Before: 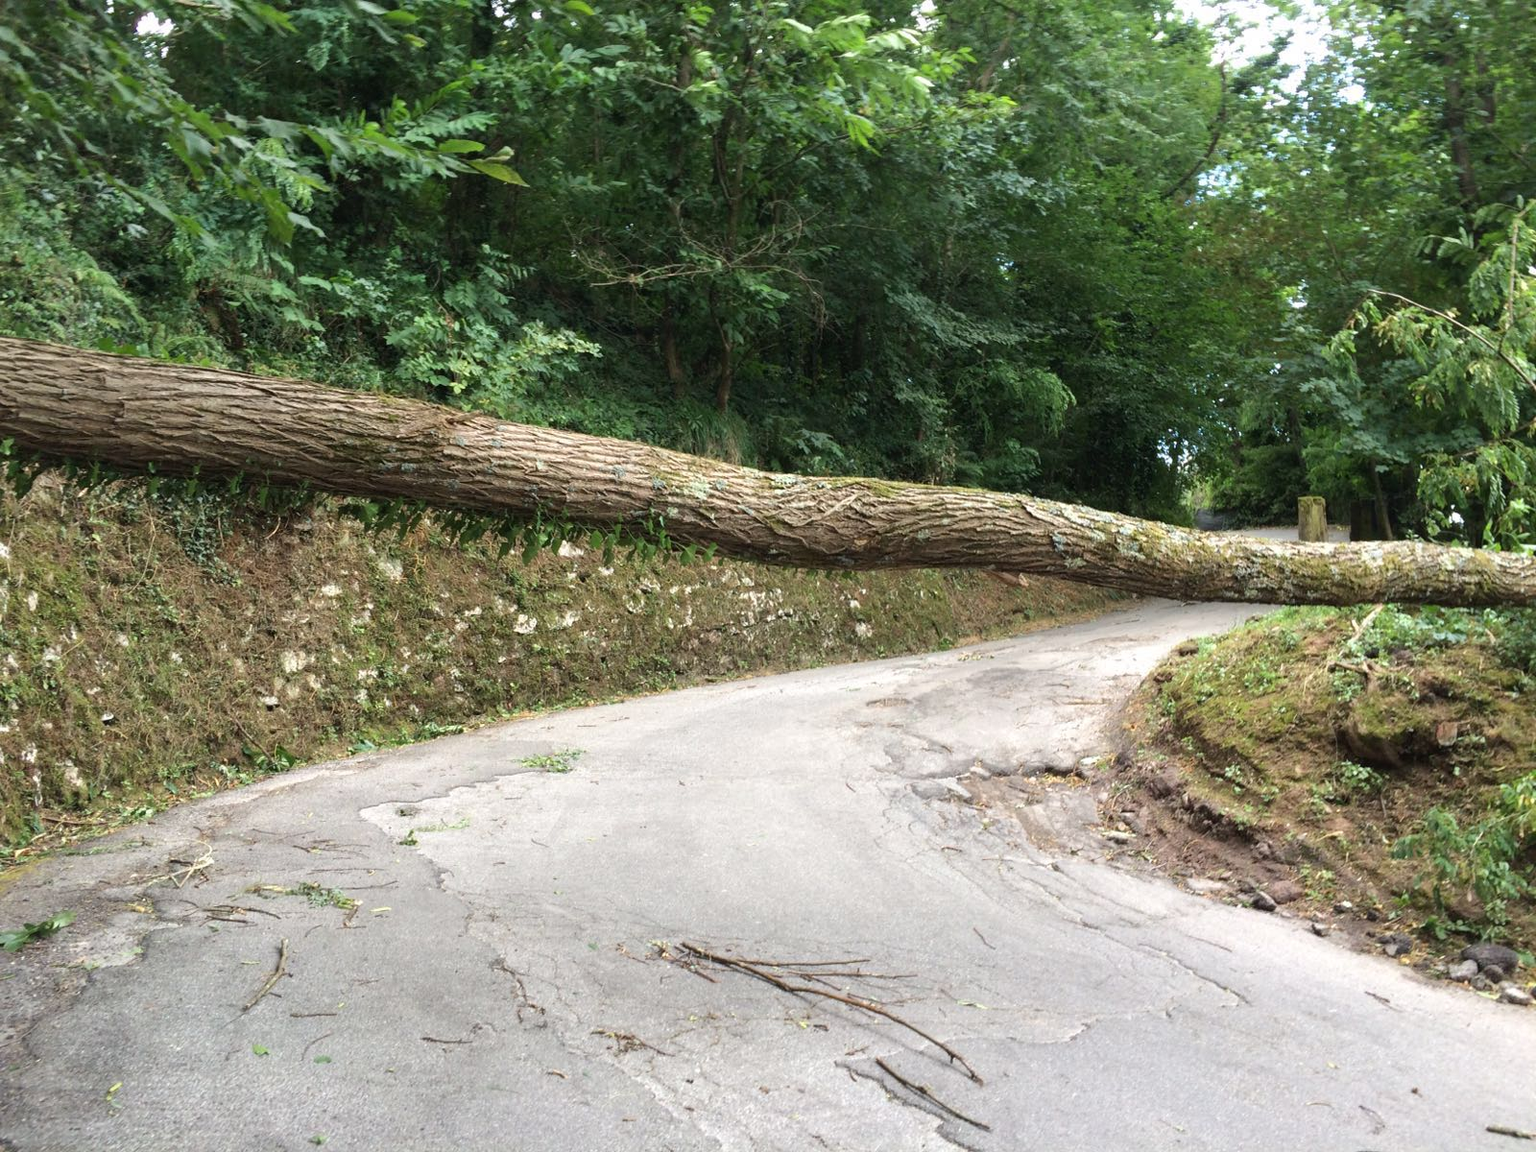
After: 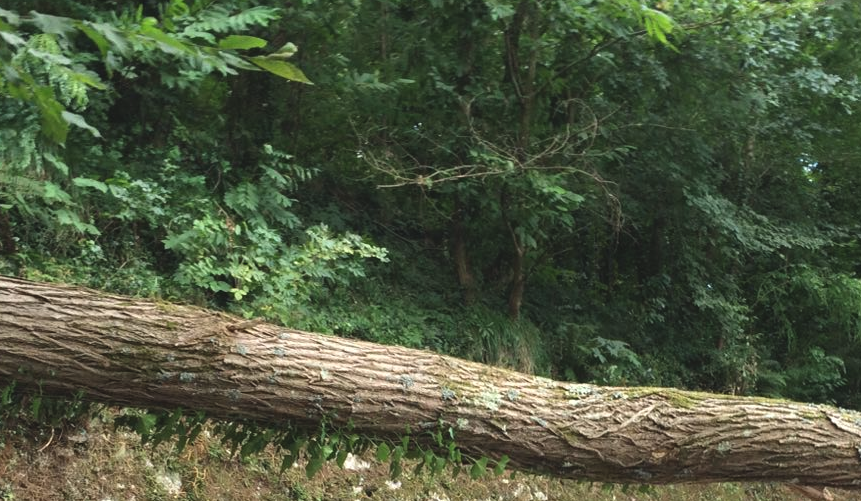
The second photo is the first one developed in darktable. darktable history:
exposure: black level correction -0.007, exposure 0.069 EV, compensate highlight preservation false
crop: left 14.935%, top 9.194%, right 31.21%, bottom 48.999%
base curve: preserve colors none
